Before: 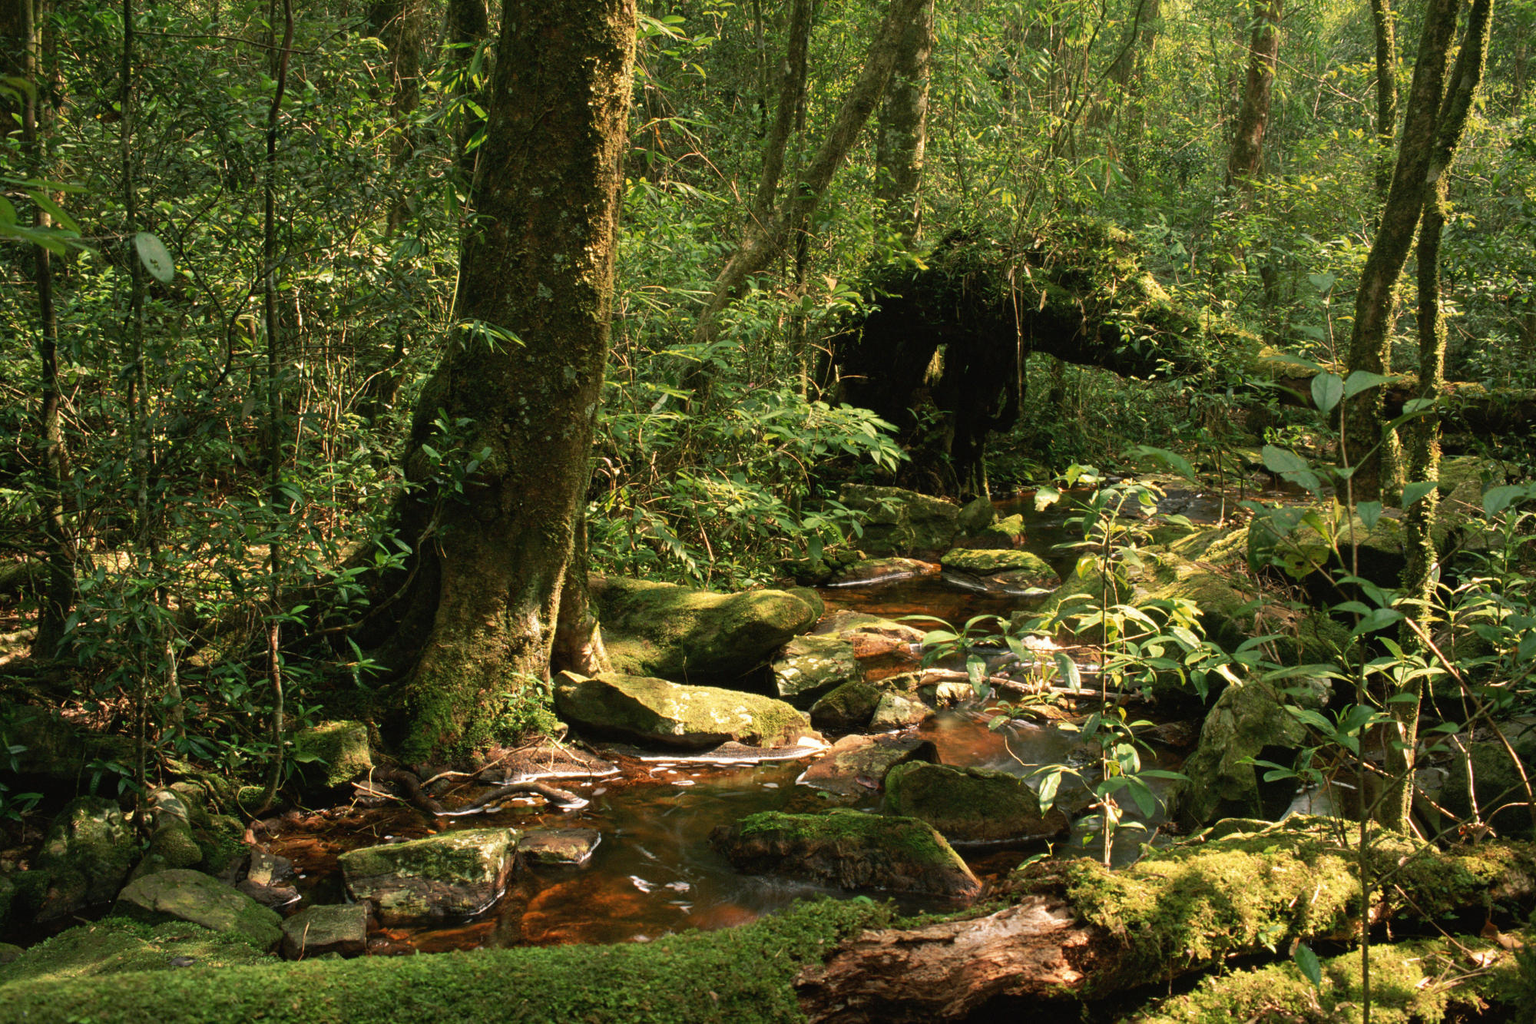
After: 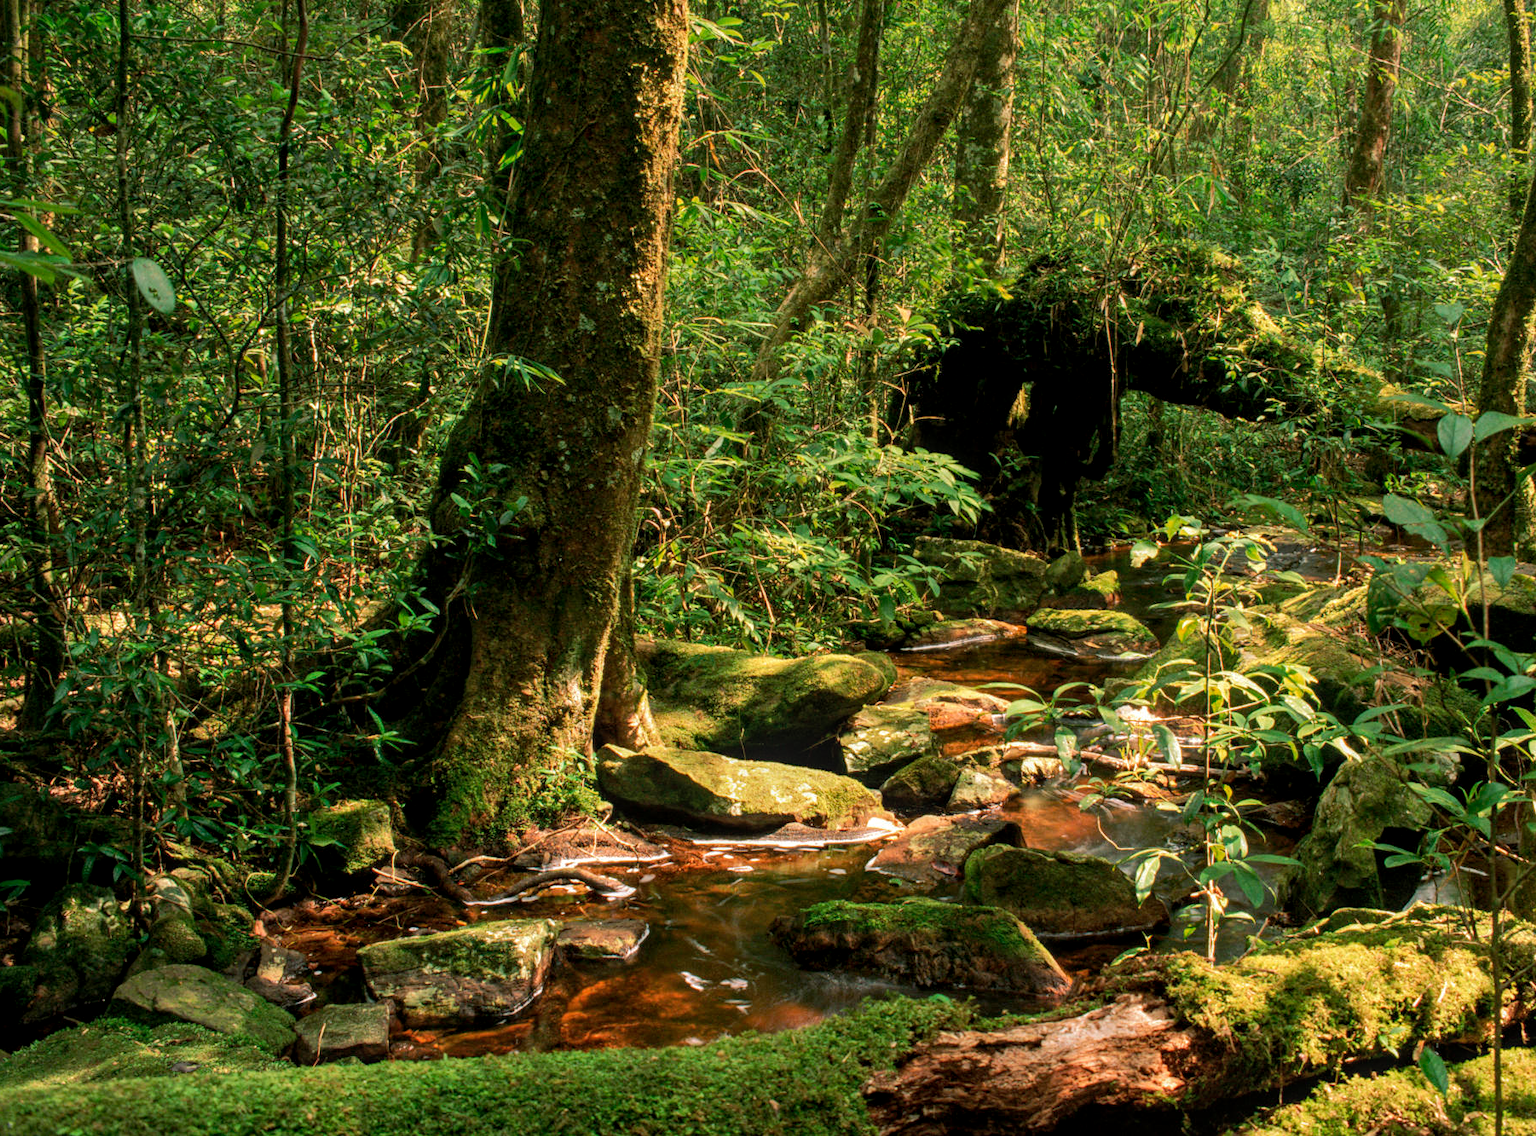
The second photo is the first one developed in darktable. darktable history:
base curve: curves: ch0 [(0, 0) (0.235, 0.266) (0.503, 0.496) (0.786, 0.72) (1, 1)]
crop and rotate: left 1.088%, right 8.807%
local contrast: on, module defaults
